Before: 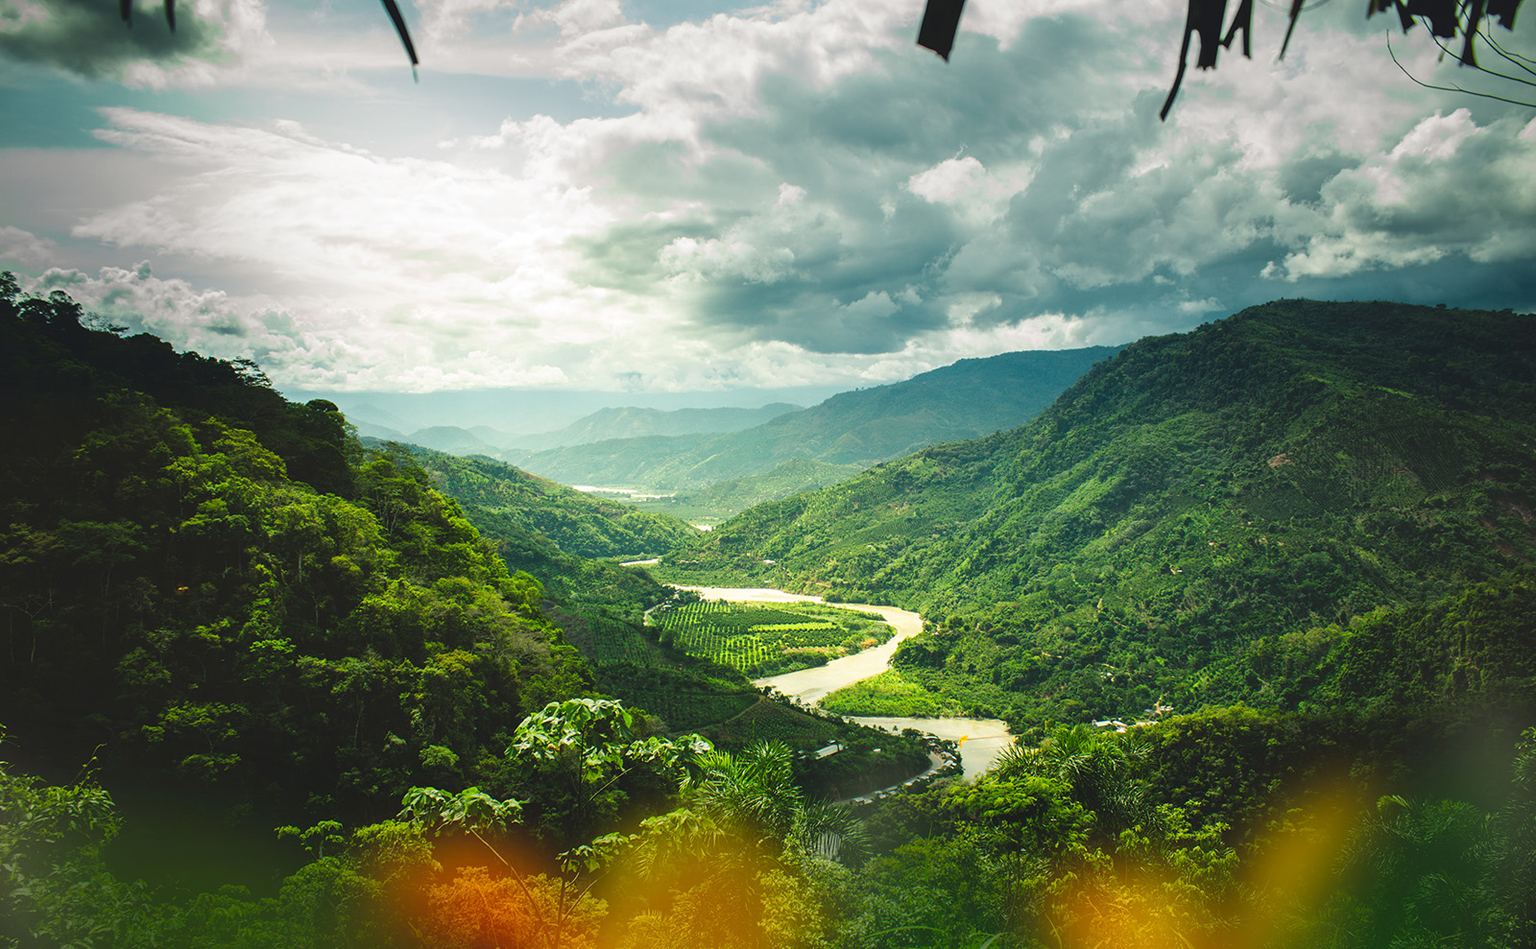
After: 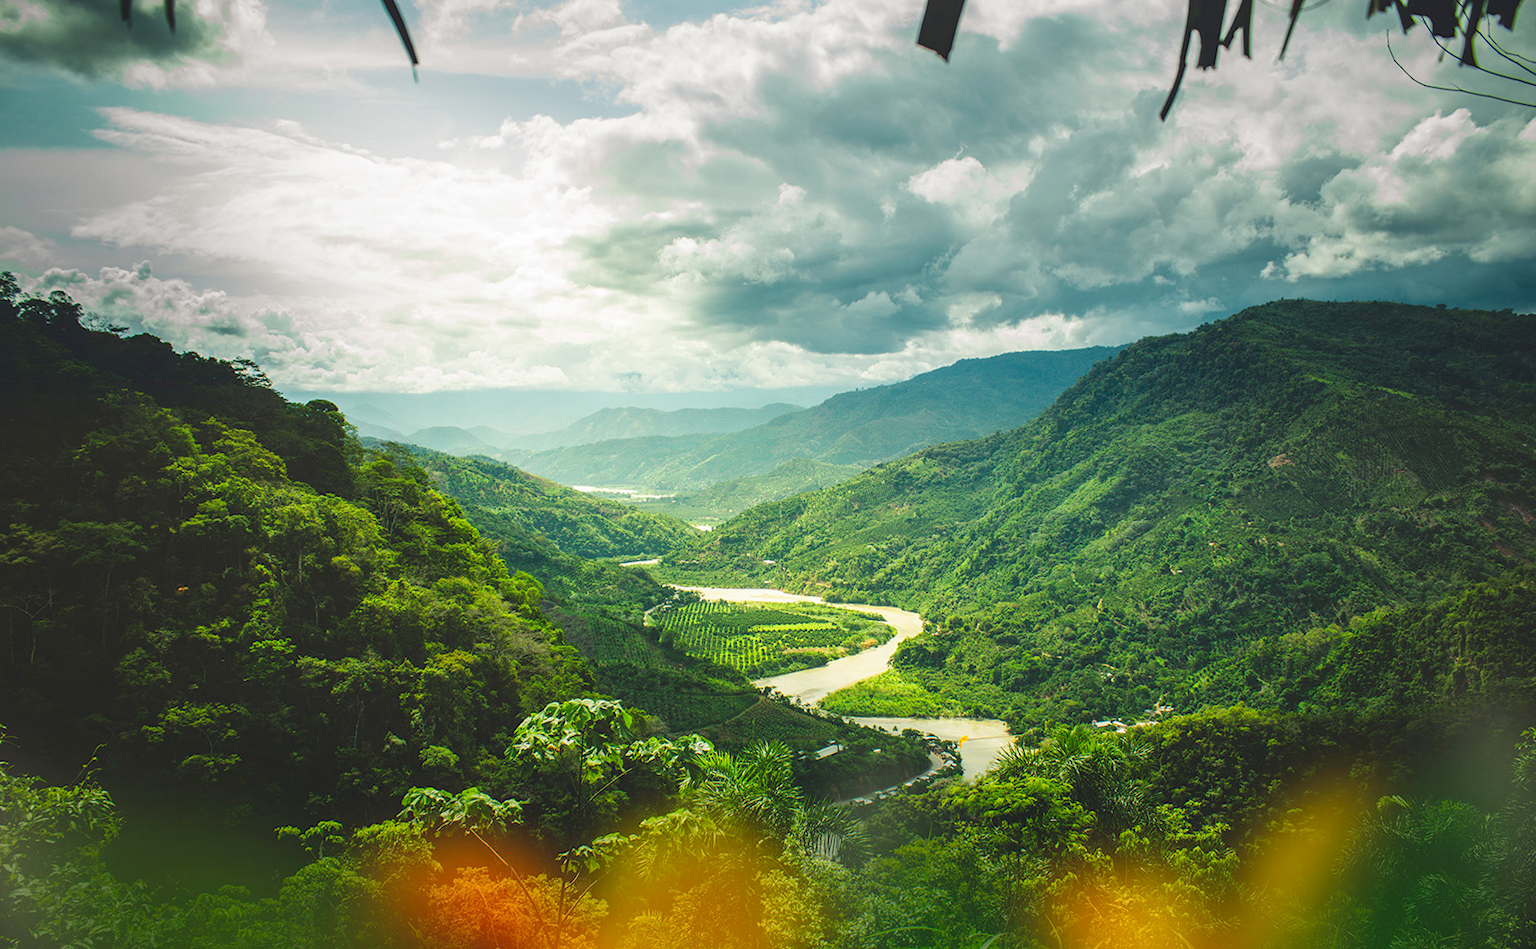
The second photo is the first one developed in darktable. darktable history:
levels: levels [0, 0.478, 1]
local contrast: detail 109%
